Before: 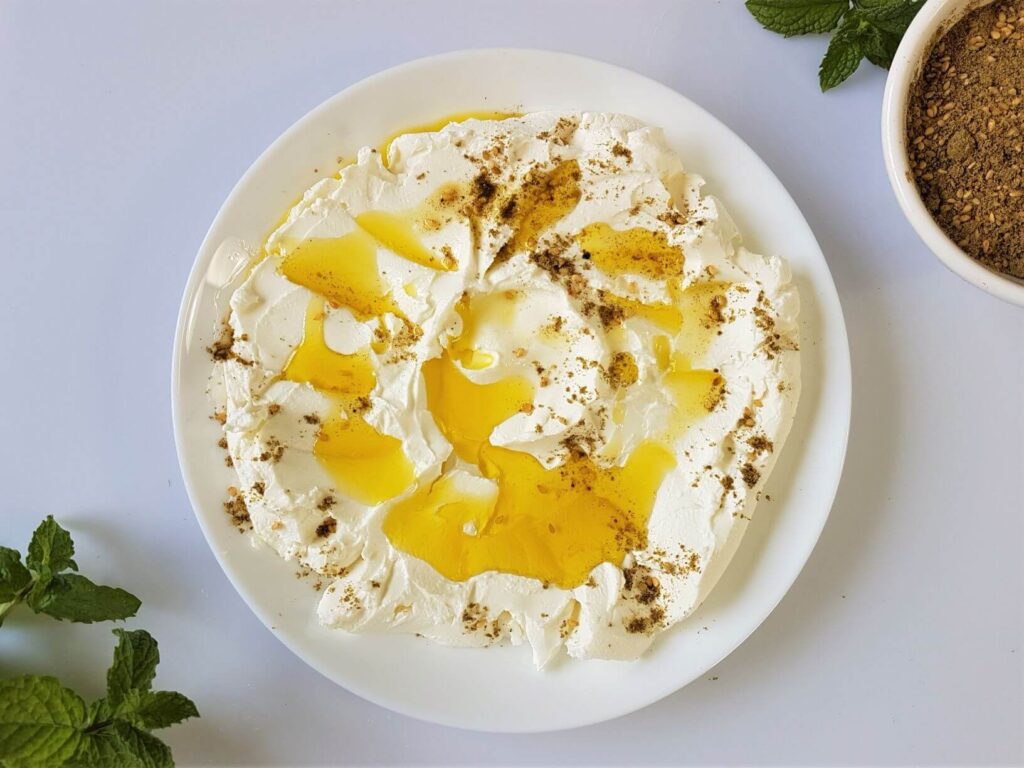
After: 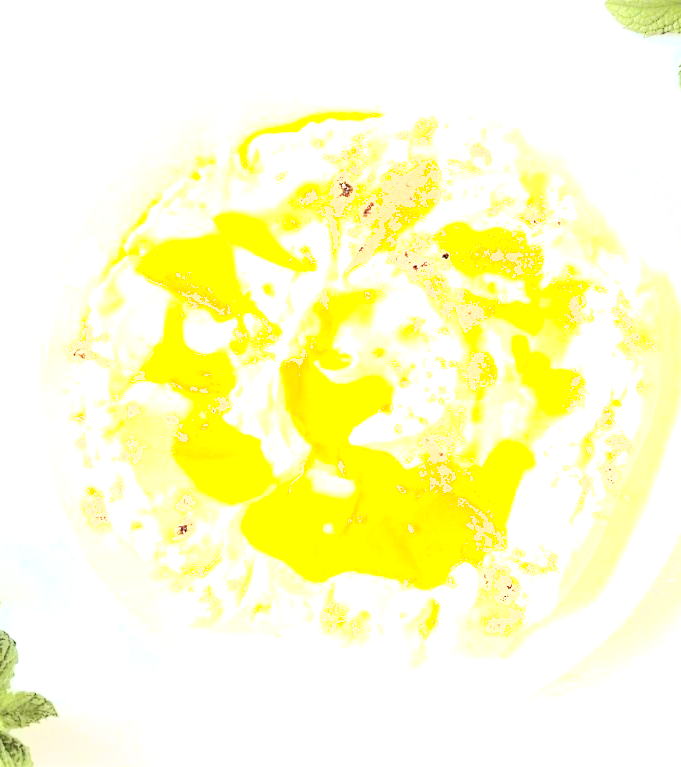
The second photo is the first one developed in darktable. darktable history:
crop and rotate: left 13.844%, right 19.64%
shadows and highlights: shadows -25.54, highlights 51.71, soften with gaussian
base curve: curves: ch0 [(0, 0) (0.028, 0.03) (0.121, 0.232) (0.46, 0.748) (0.859, 0.968) (1, 1)]
exposure: black level correction 0, exposure 1.745 EV, compensate exposure bias true, compensate highlight preservation false
